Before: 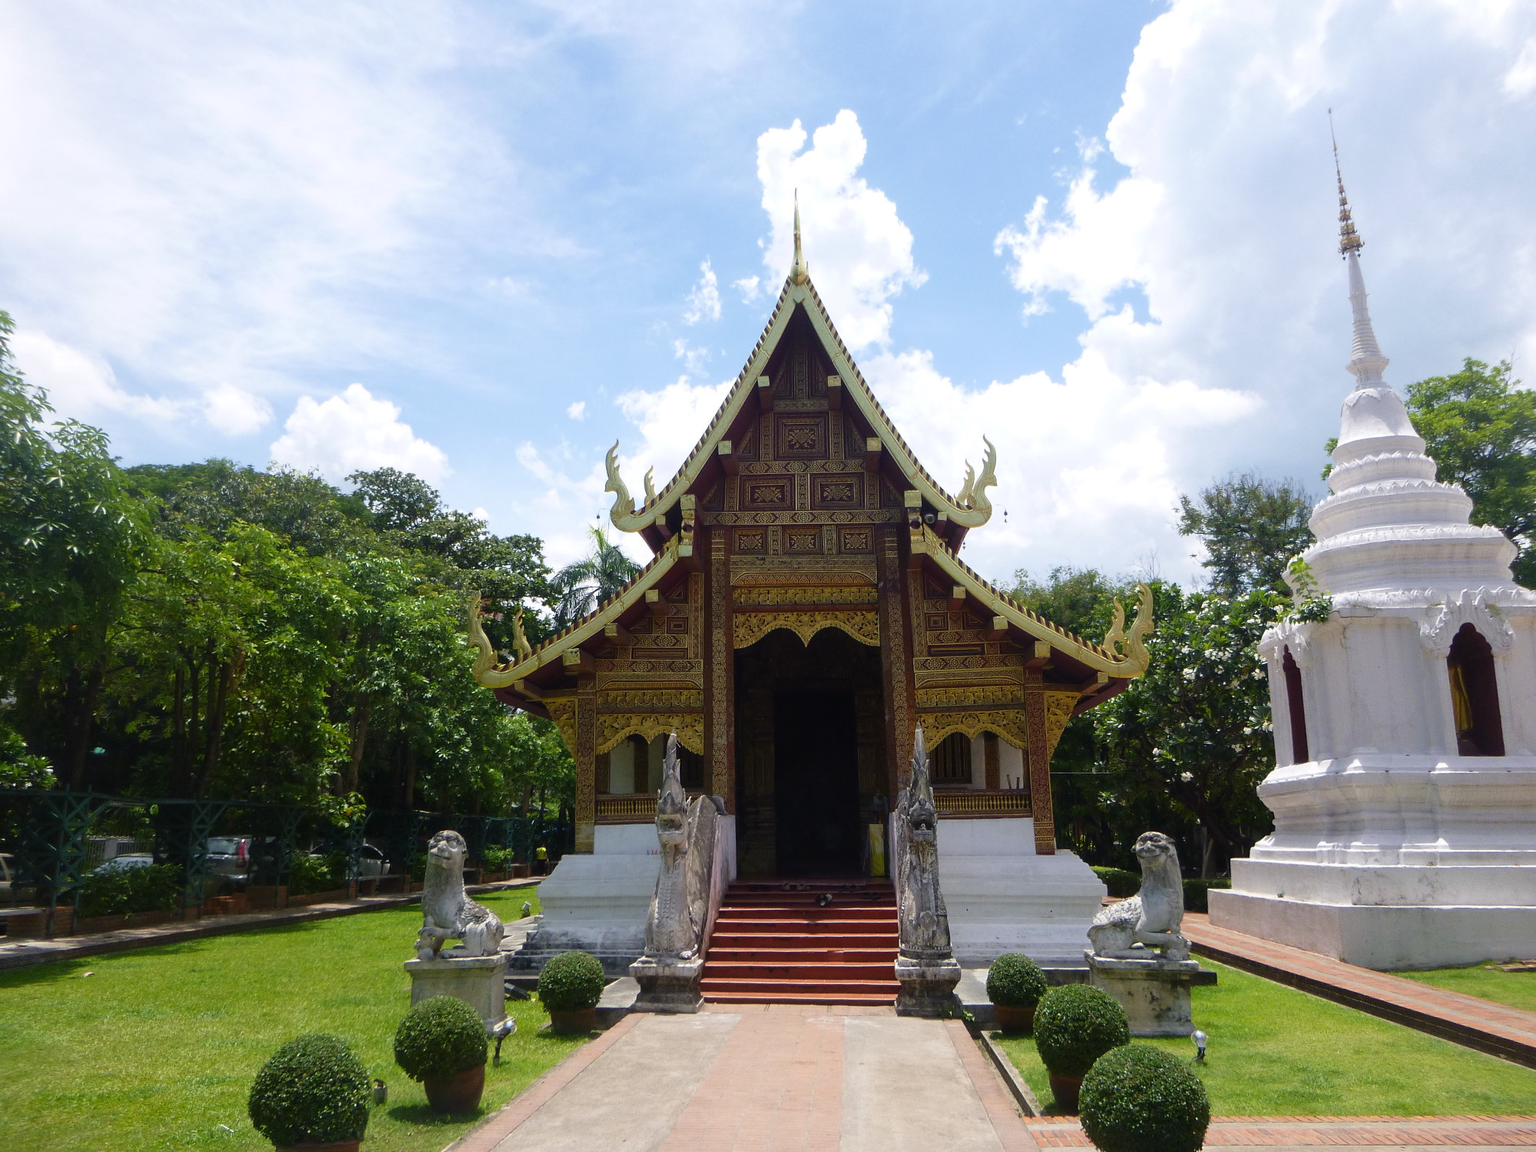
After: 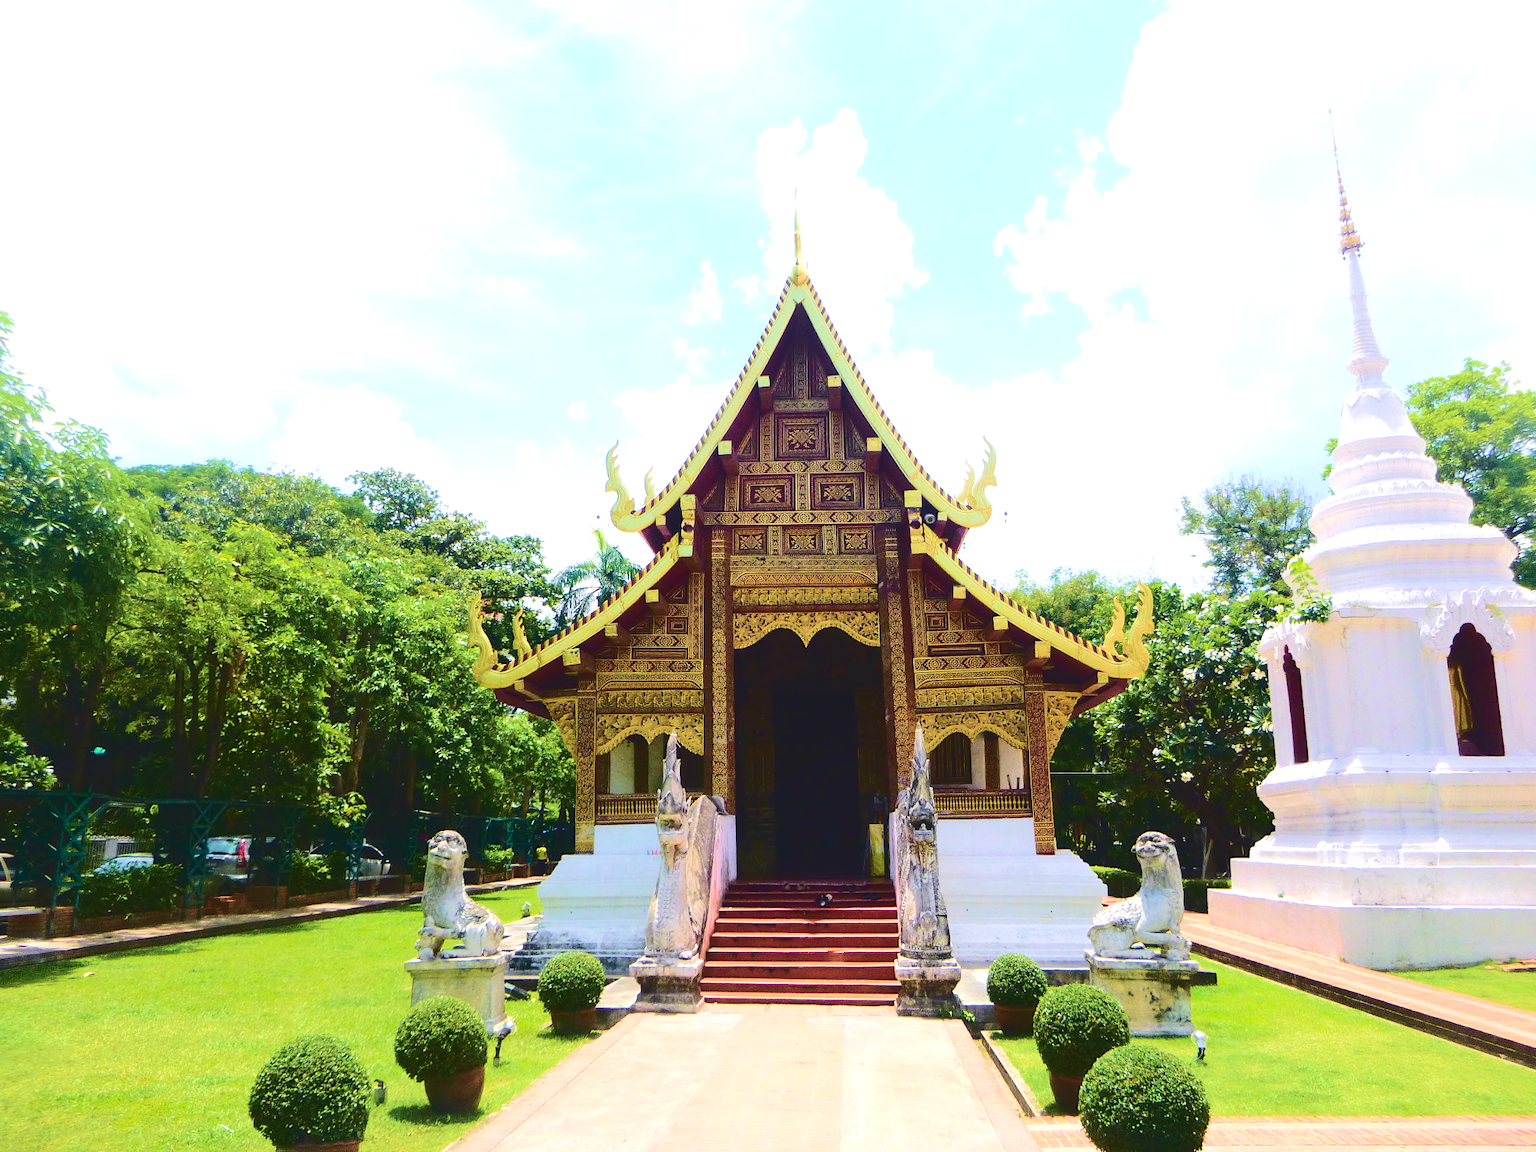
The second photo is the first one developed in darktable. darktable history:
exposure: exposure 0.704 EV, compensate highlight preservation false
tone curve: curves: ch0 [(0, 0) (0.003, 0.079) (0.011, 0.083) (0.025, 0.088) (0.044, 0.095) (0.069, 0.106) (0.1, 0.115) (0.136, 0.127) (0.177, 0.152) (0.224, 0.198) (0.277, 0.263) (0.335, 0.371) (0.399, 0.483) (0.468, 0.582) (0.543, 0.664) (0.623, 0.726) (0.709, 0.793) (0.801, 0.842) (0.898, 0.896) (1, 1)], color space Lab, independent channels, preserve colors none
tone equalizer: edges refinement/feathering 500, mask exposure compensation -1.57 EV, preserve details no
contrast brightness saturation: contrast 0.196, brightness 0.169, saturation 0.217
velvia: strength 74.63%
